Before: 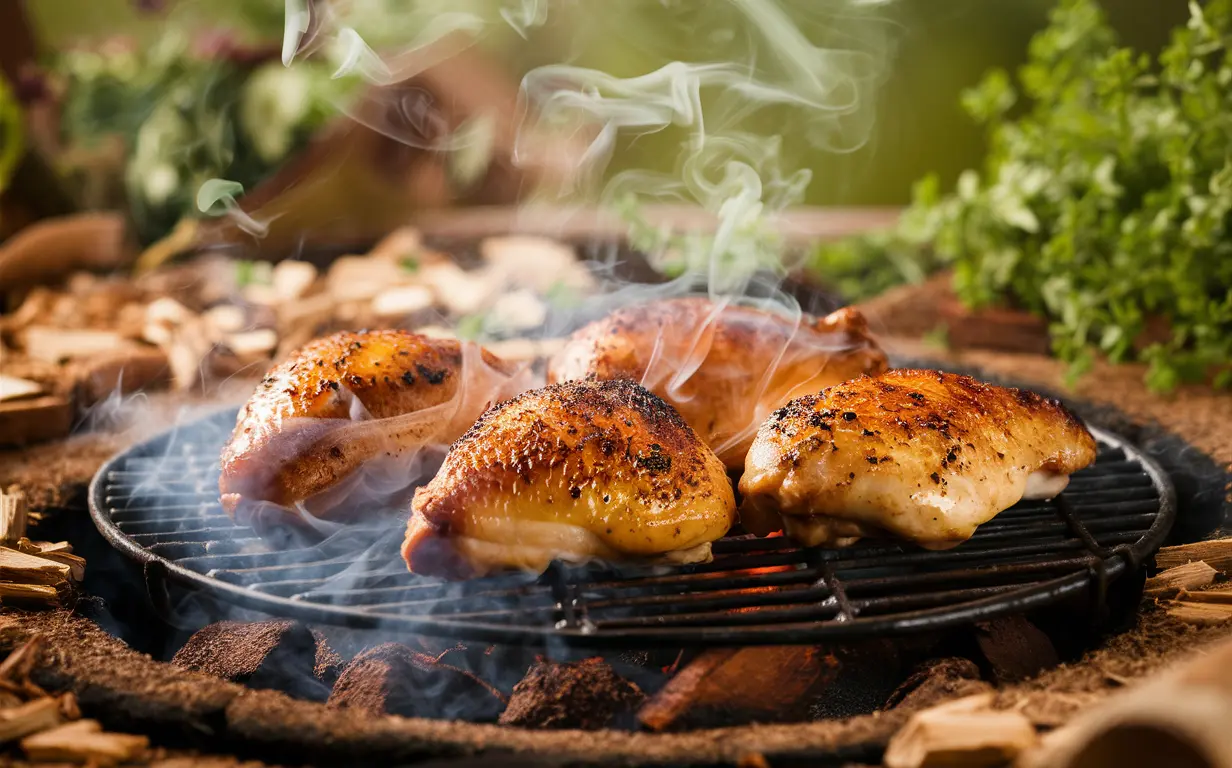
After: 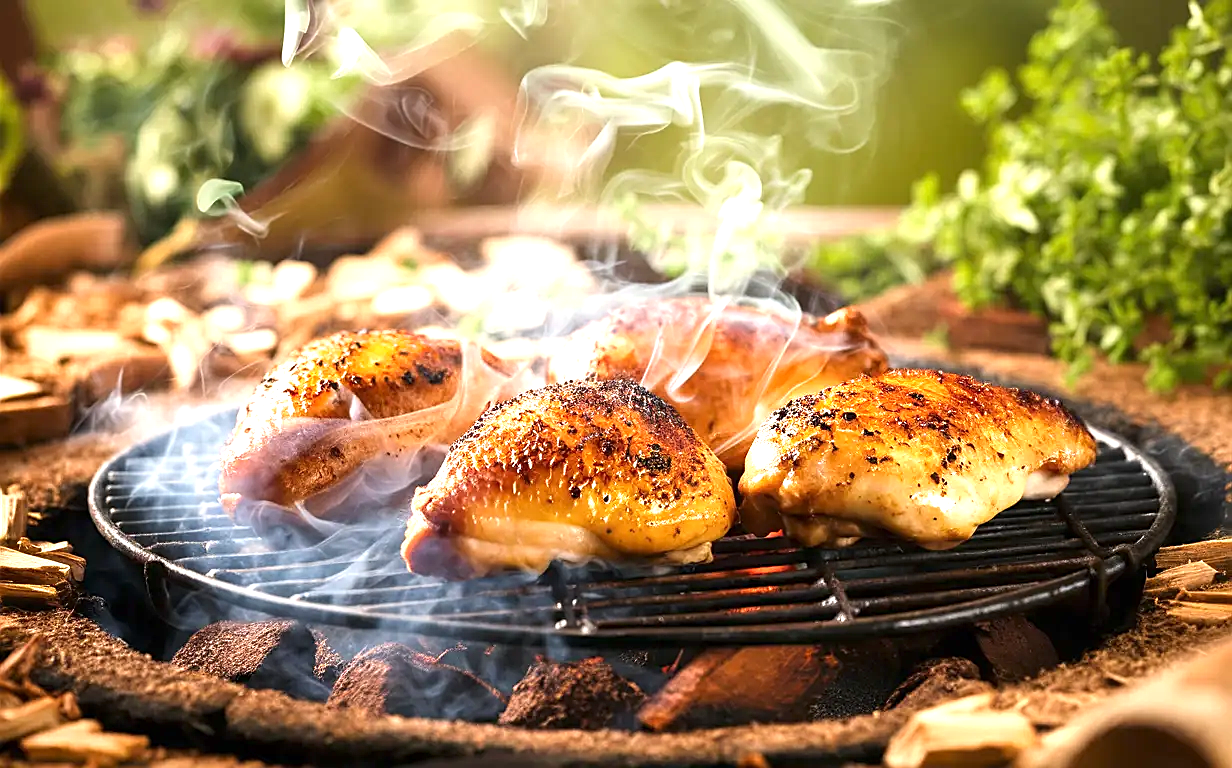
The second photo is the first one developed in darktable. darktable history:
sharpen: on, module defaults
exposure: exposure 1.061 EV, compensate highlight preservation false
